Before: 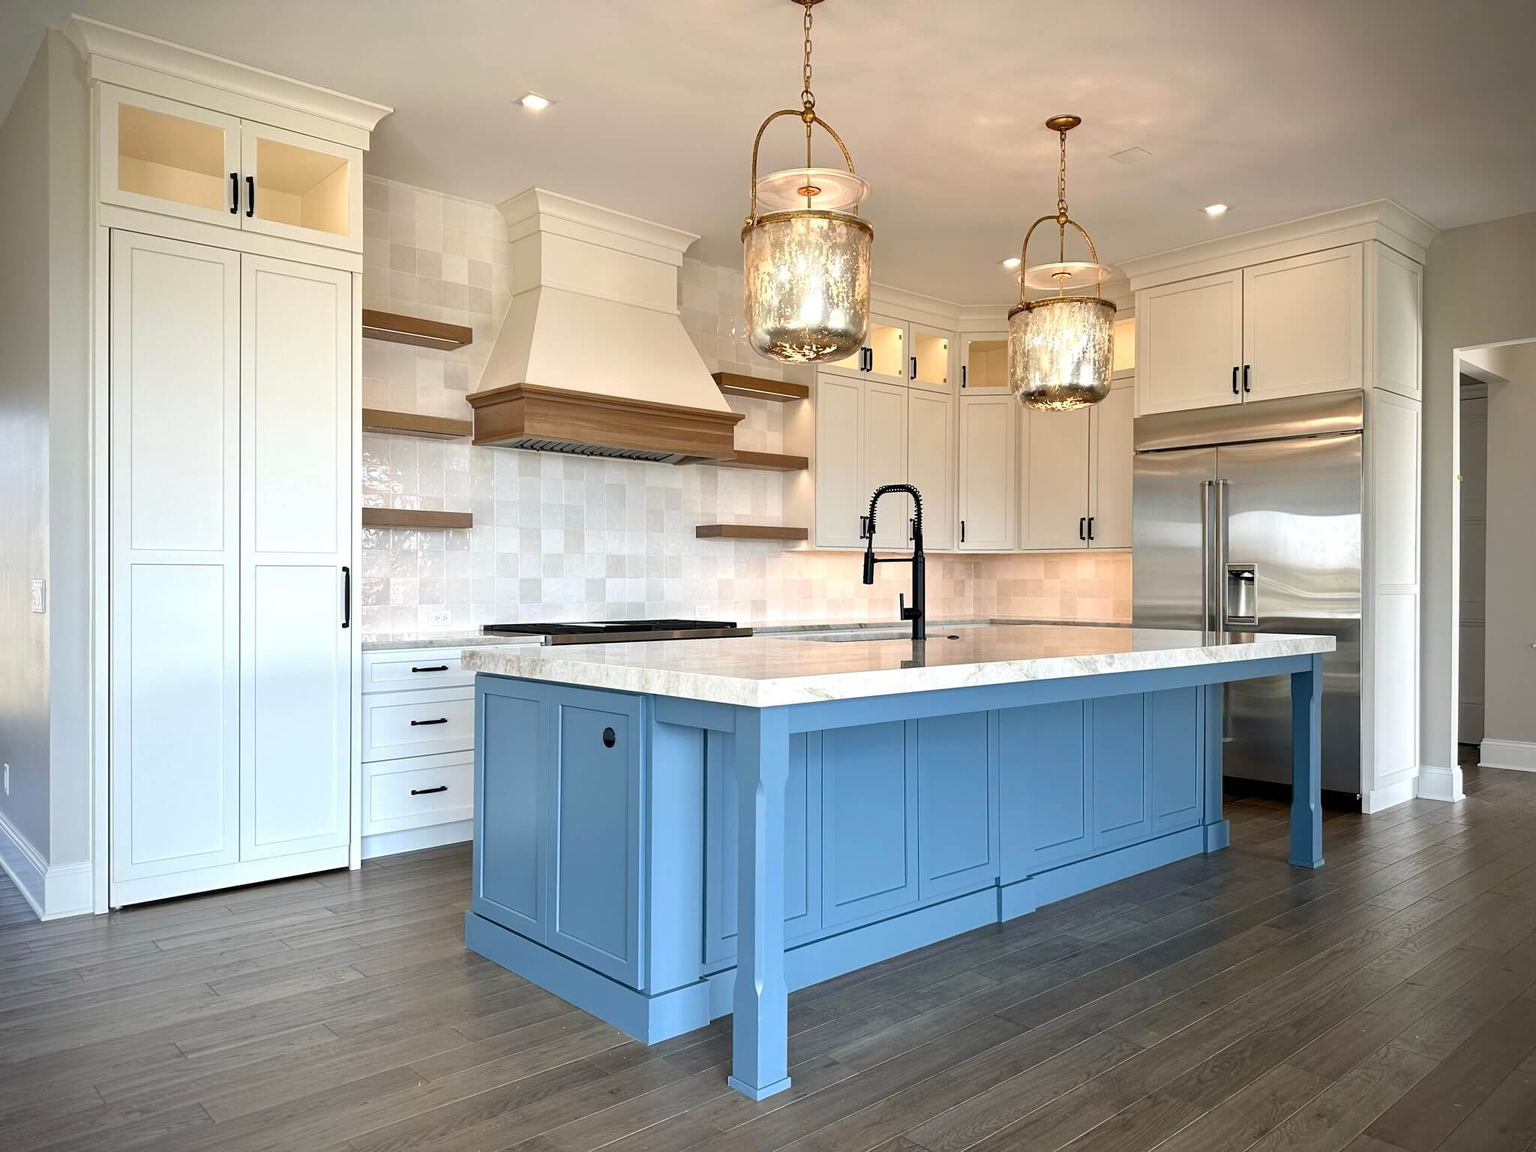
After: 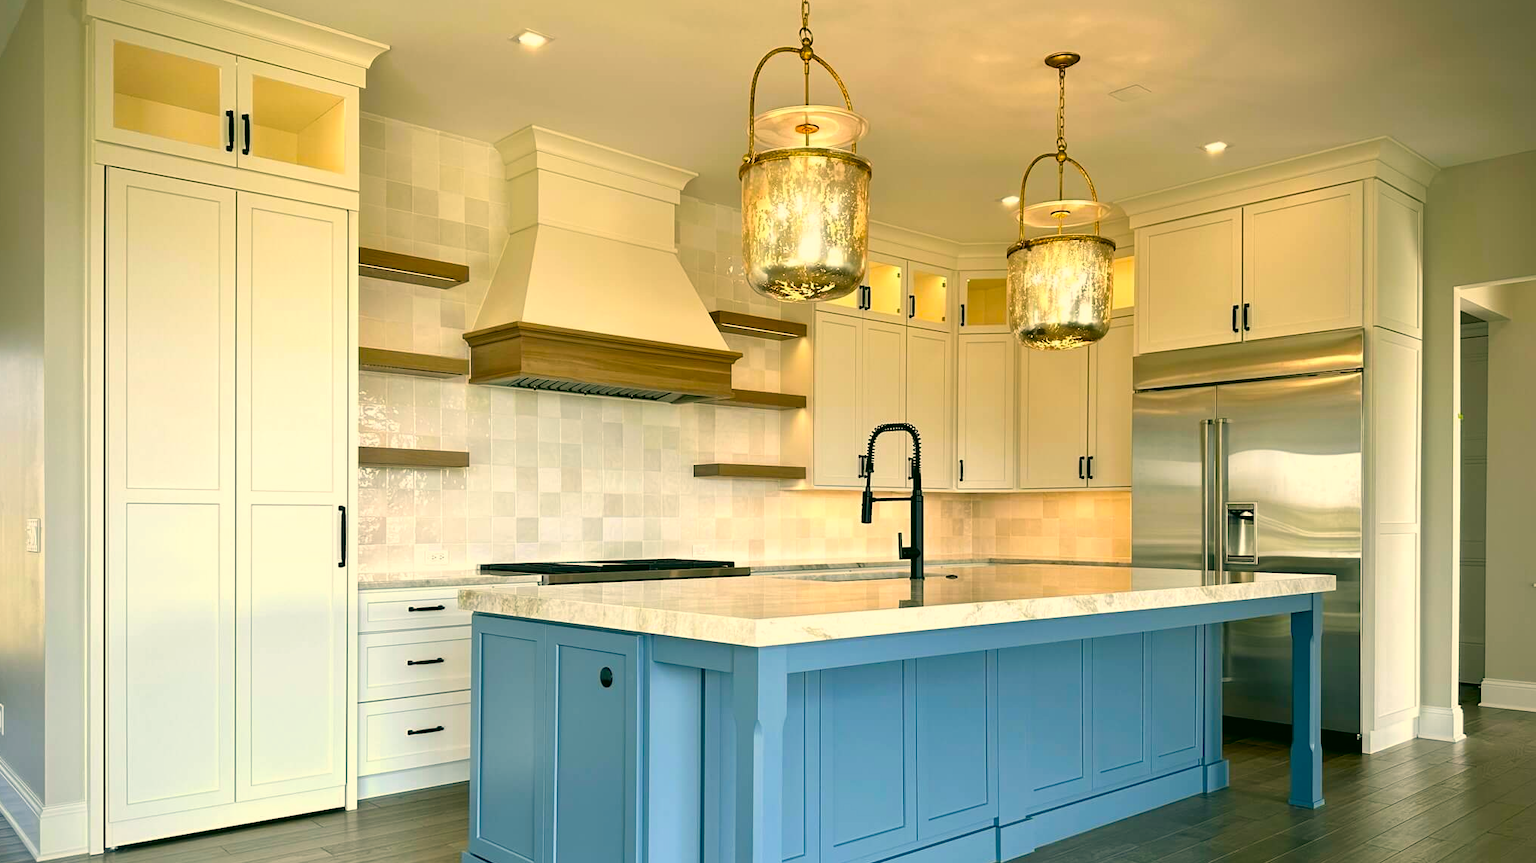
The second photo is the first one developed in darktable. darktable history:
color balance rgb: perceptual saturation grading › global saturation 20%, global vibrance 20%
crop: left 0.387%, top 5.469%, bottom 19.809%
color correction: highlights a* 5.3, highlights b* 24.26, shadows a* -15.58, shadows b* 4.02
